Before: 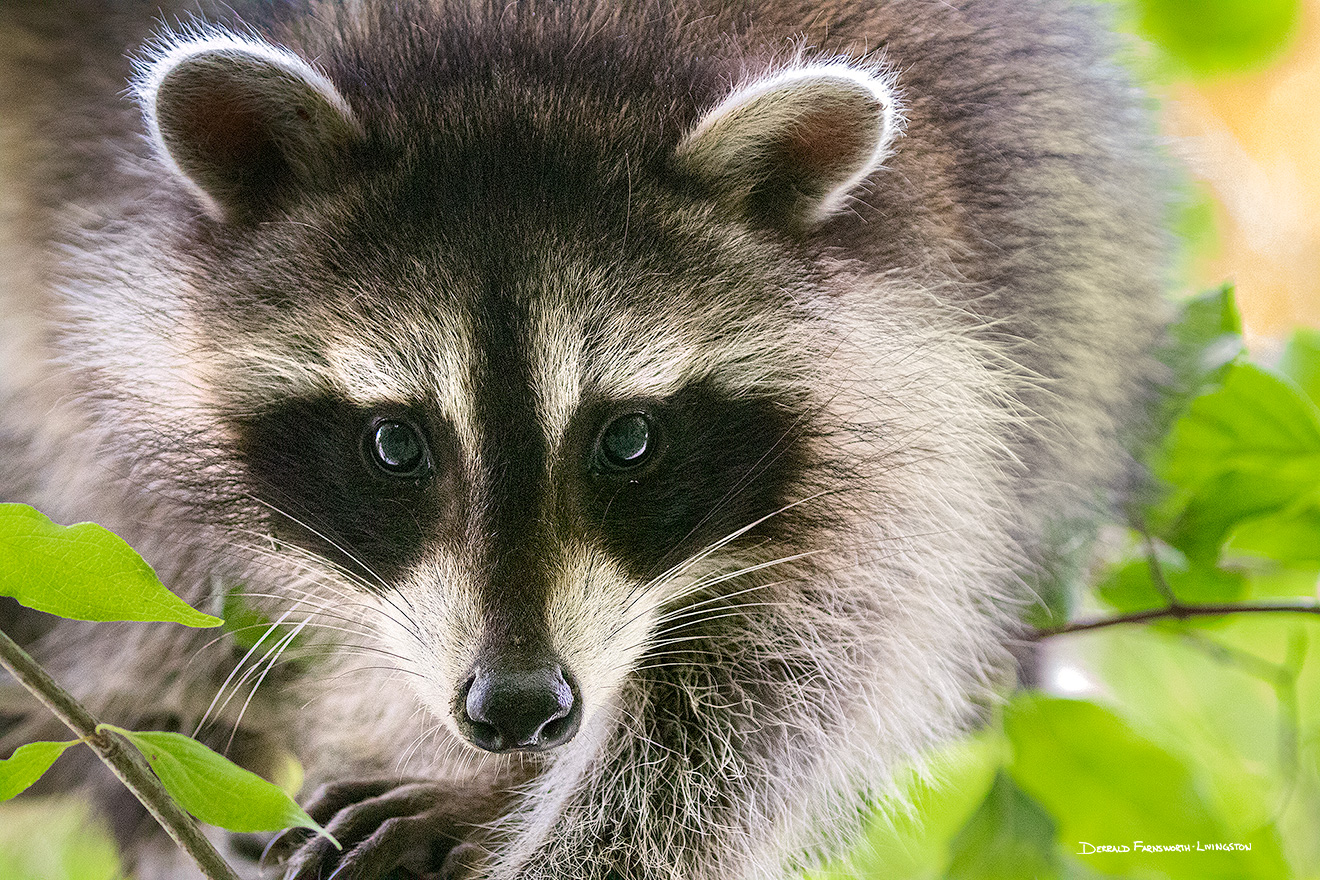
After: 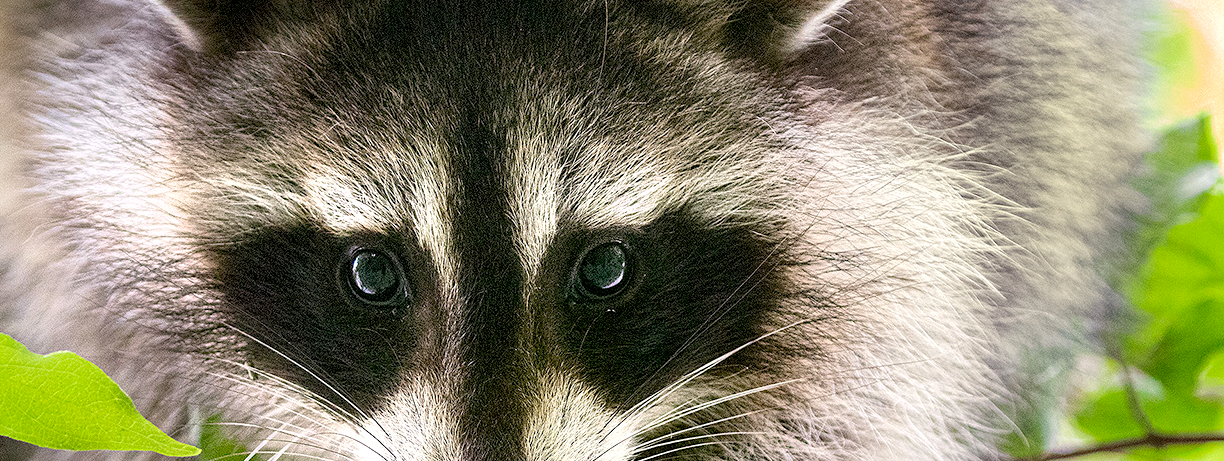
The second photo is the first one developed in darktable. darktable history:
exposure: black level correction 0.005, exposure 0.287 EV, compensate exposure bias true, compensate highlight preservation false
crop: left 1.767%, top 19.531%, right 5.483%, bottom 27.97%
